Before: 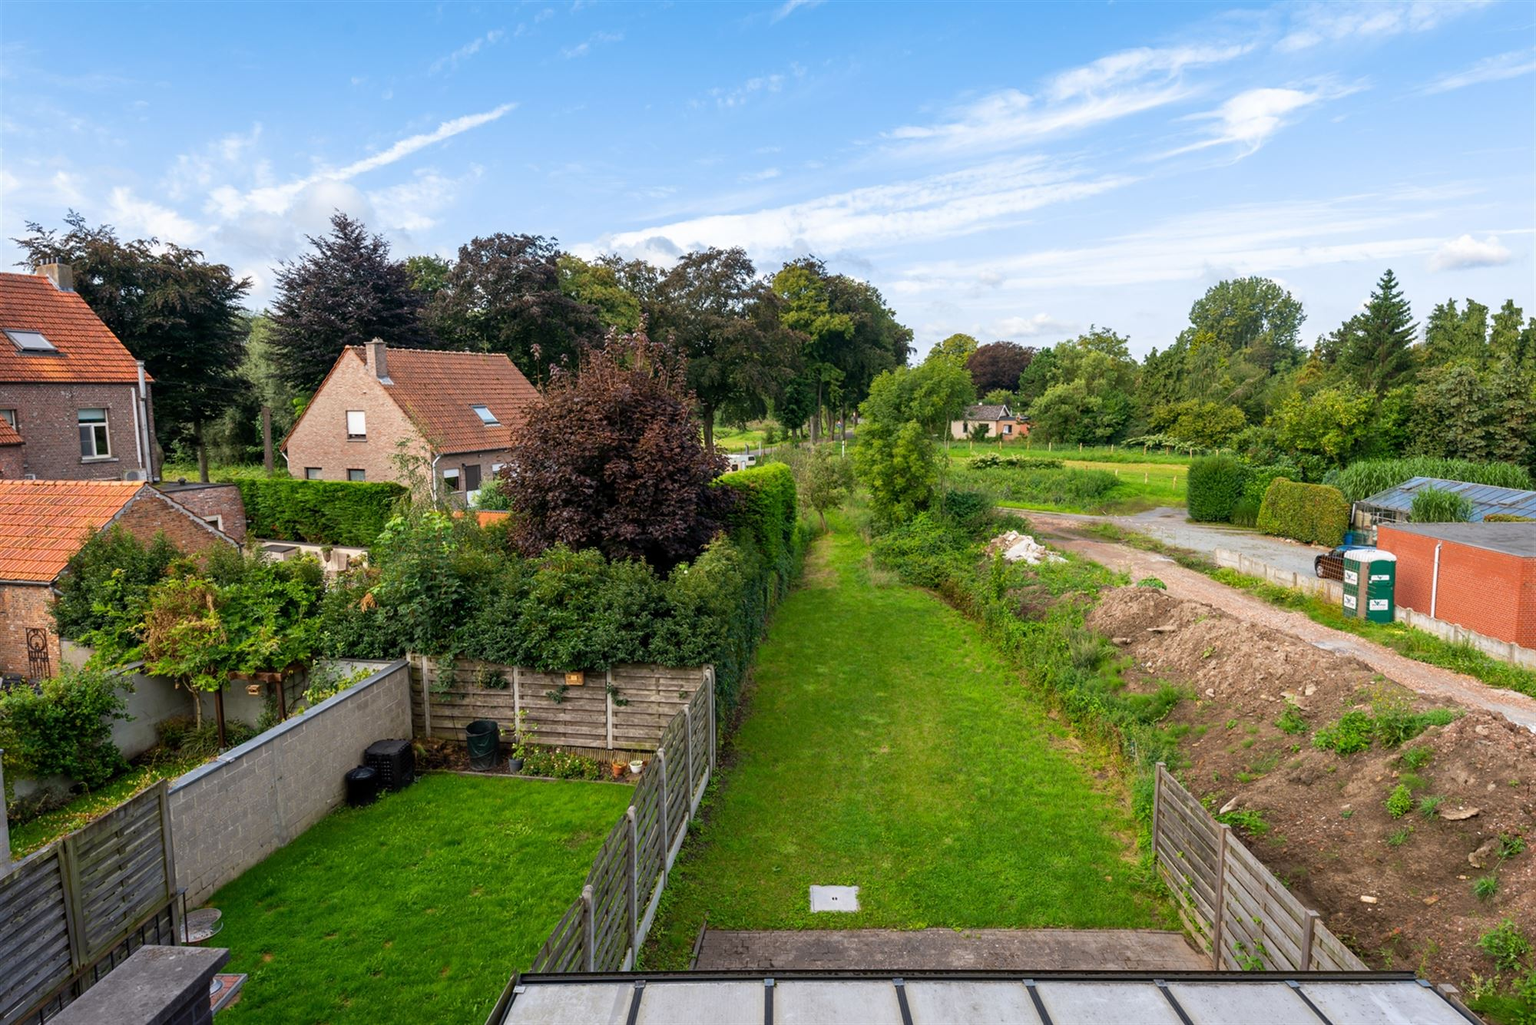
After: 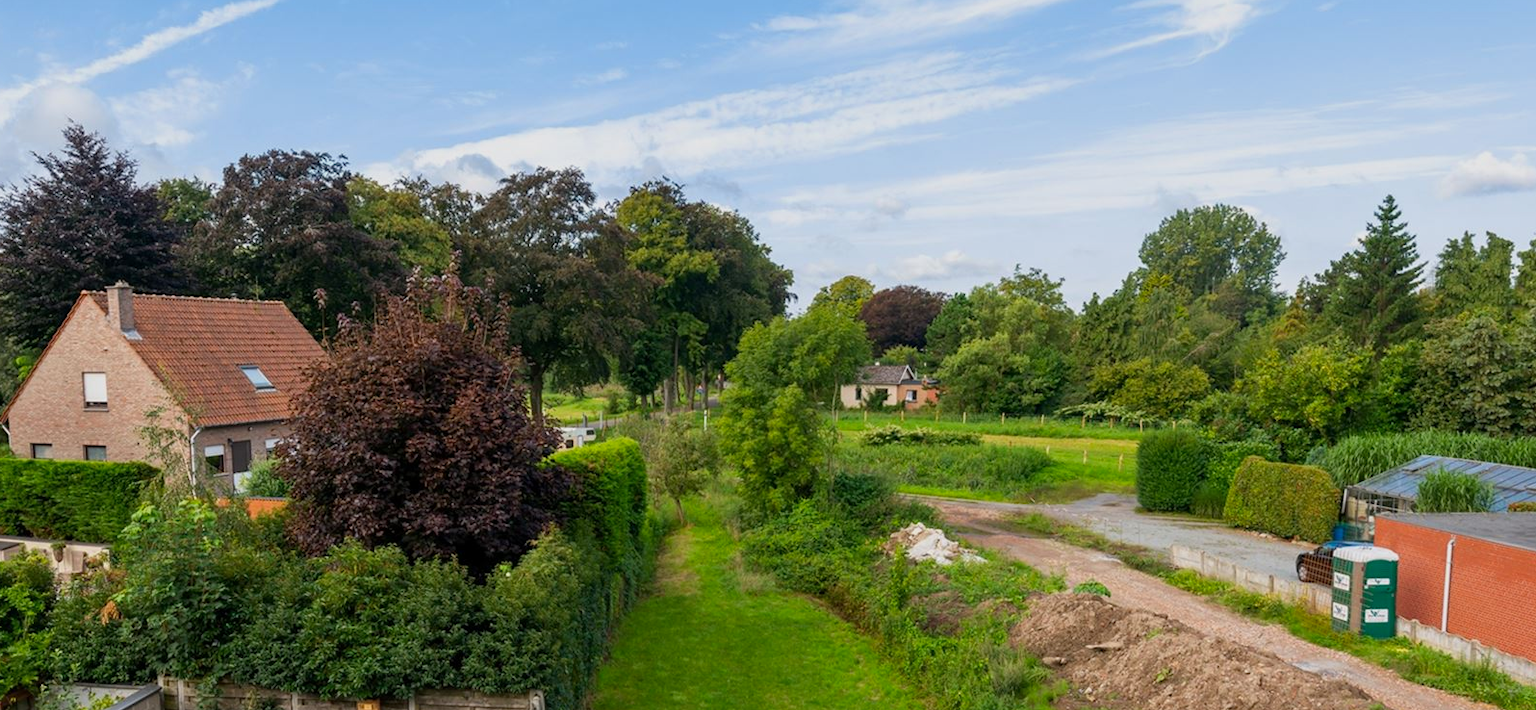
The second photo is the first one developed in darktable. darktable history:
shadows and highlights: radius 122.33, shadows 21.73, white point adjustment -9.6, highlights -13.5, soften with gaussian
crop: left 18.282%, top 11.095%, right 1.87%, bottom 33.56%
